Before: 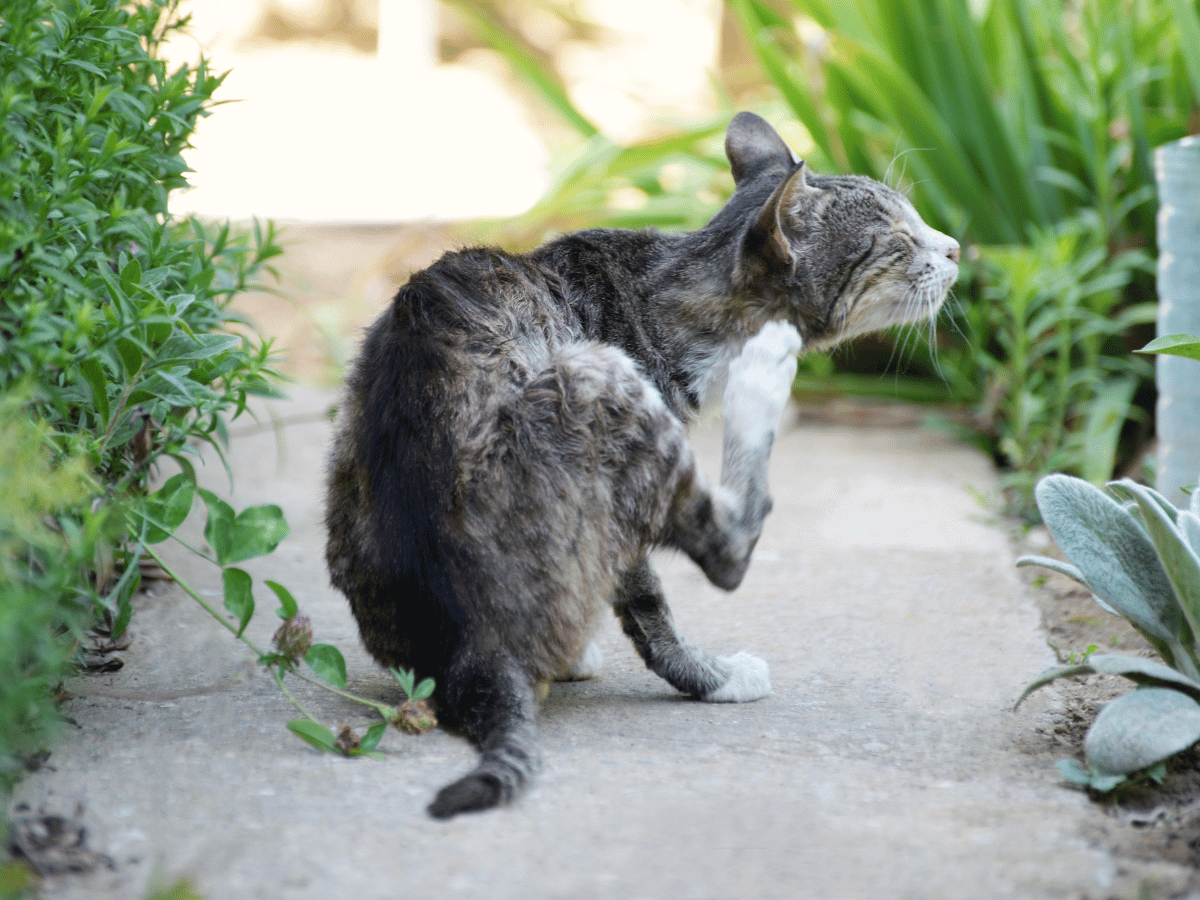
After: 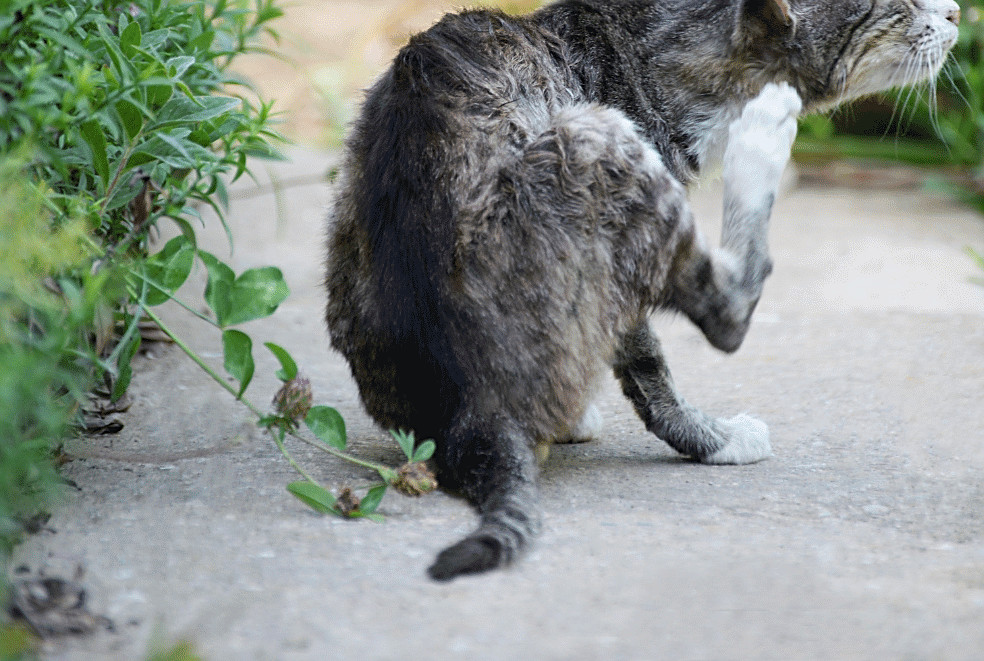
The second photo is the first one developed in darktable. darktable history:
tone equalizer: on, module defaults
sharpen: on, module defaults
crop: top 26.531%, right 17.959%
